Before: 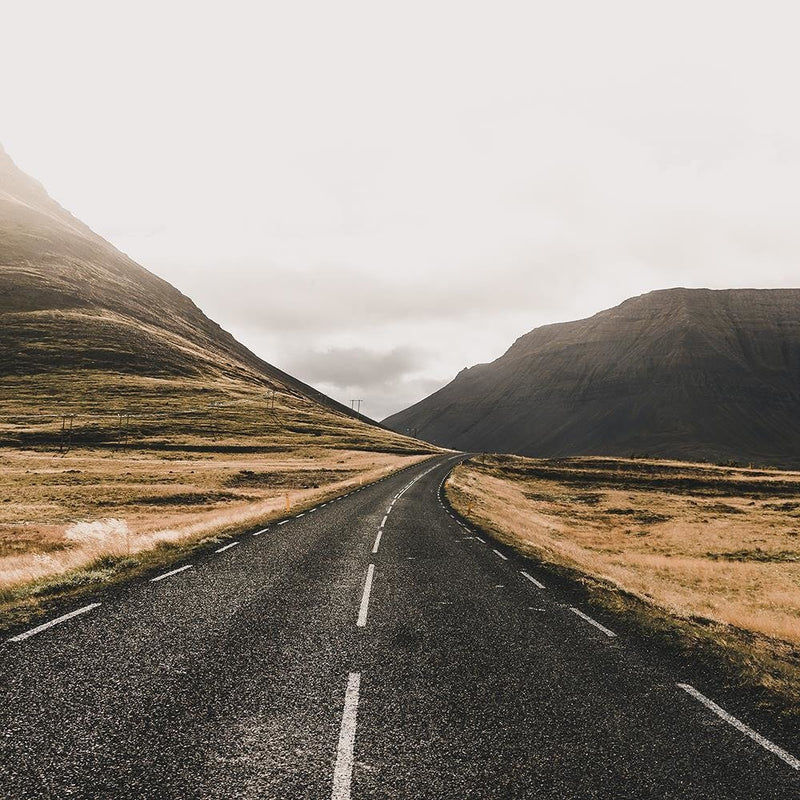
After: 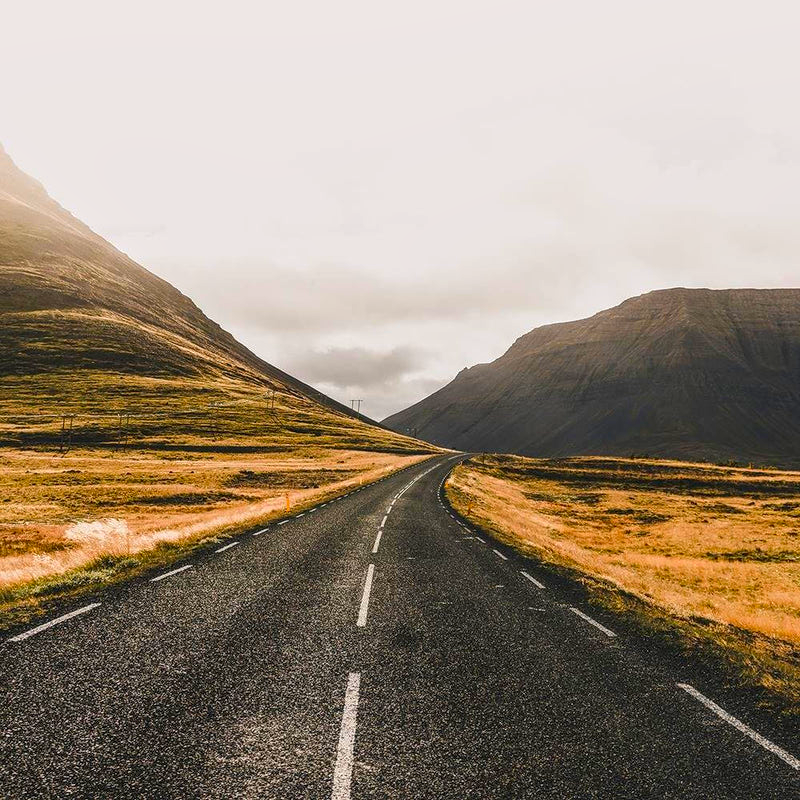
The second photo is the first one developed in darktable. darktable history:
local contrast: on, module defaults
color correction: highlights b* -0.023, saturation 1.79
base curve: curves: ch0 [(0, 0) (0.297, 0.298) (1, 1)], preserve colors none
